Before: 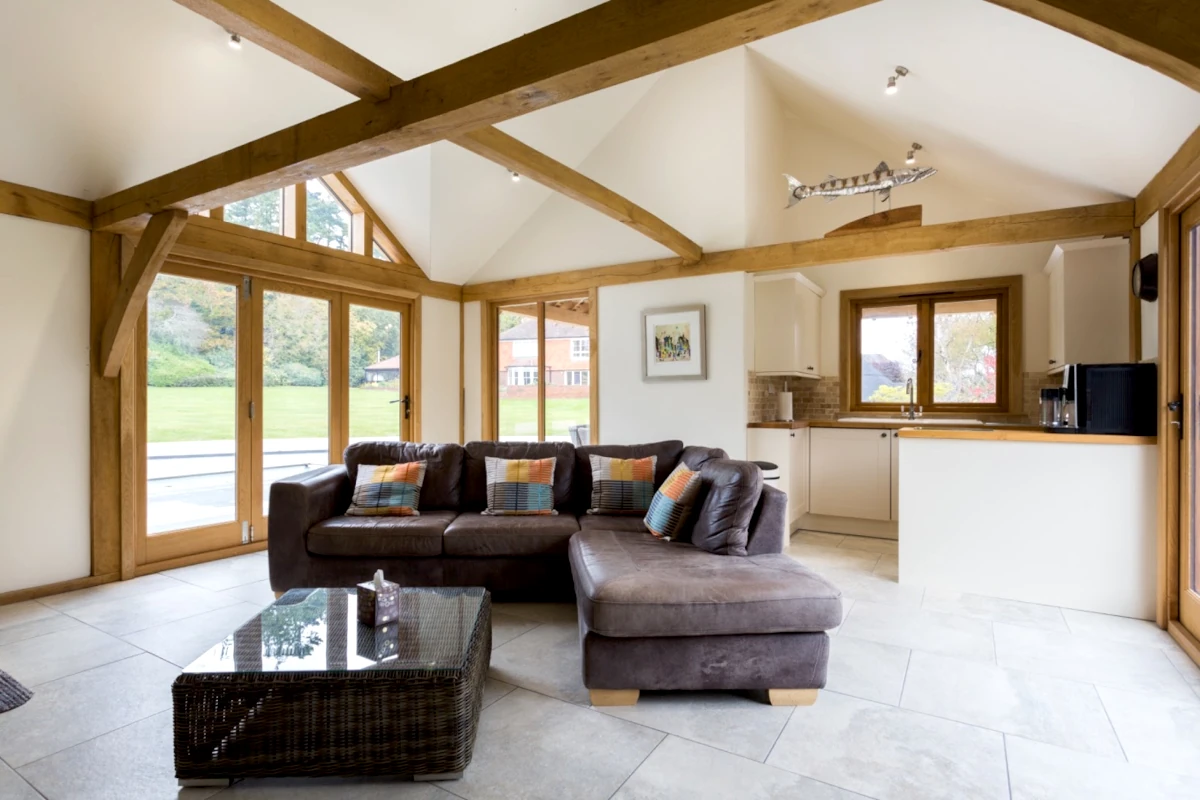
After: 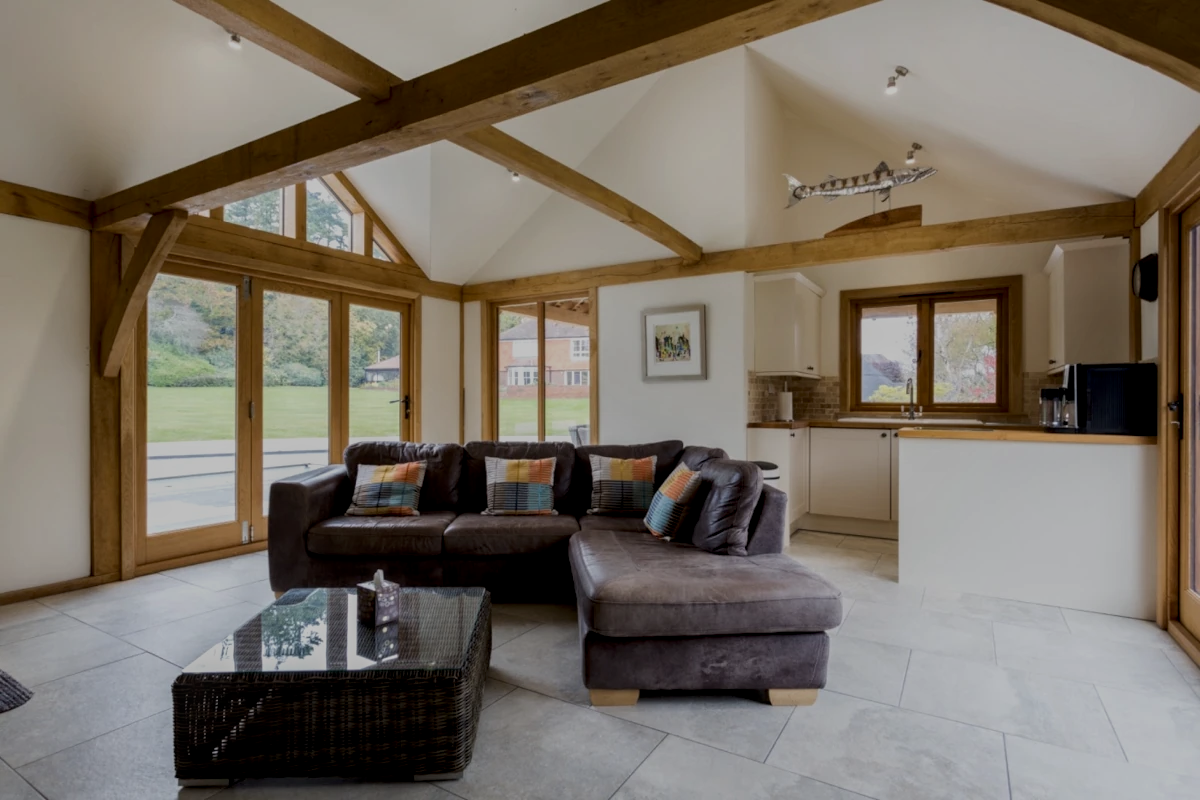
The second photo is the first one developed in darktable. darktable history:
local contrast: on, module defaults
exposure: exposure -1.009 EV, compensate highlight preservation false
